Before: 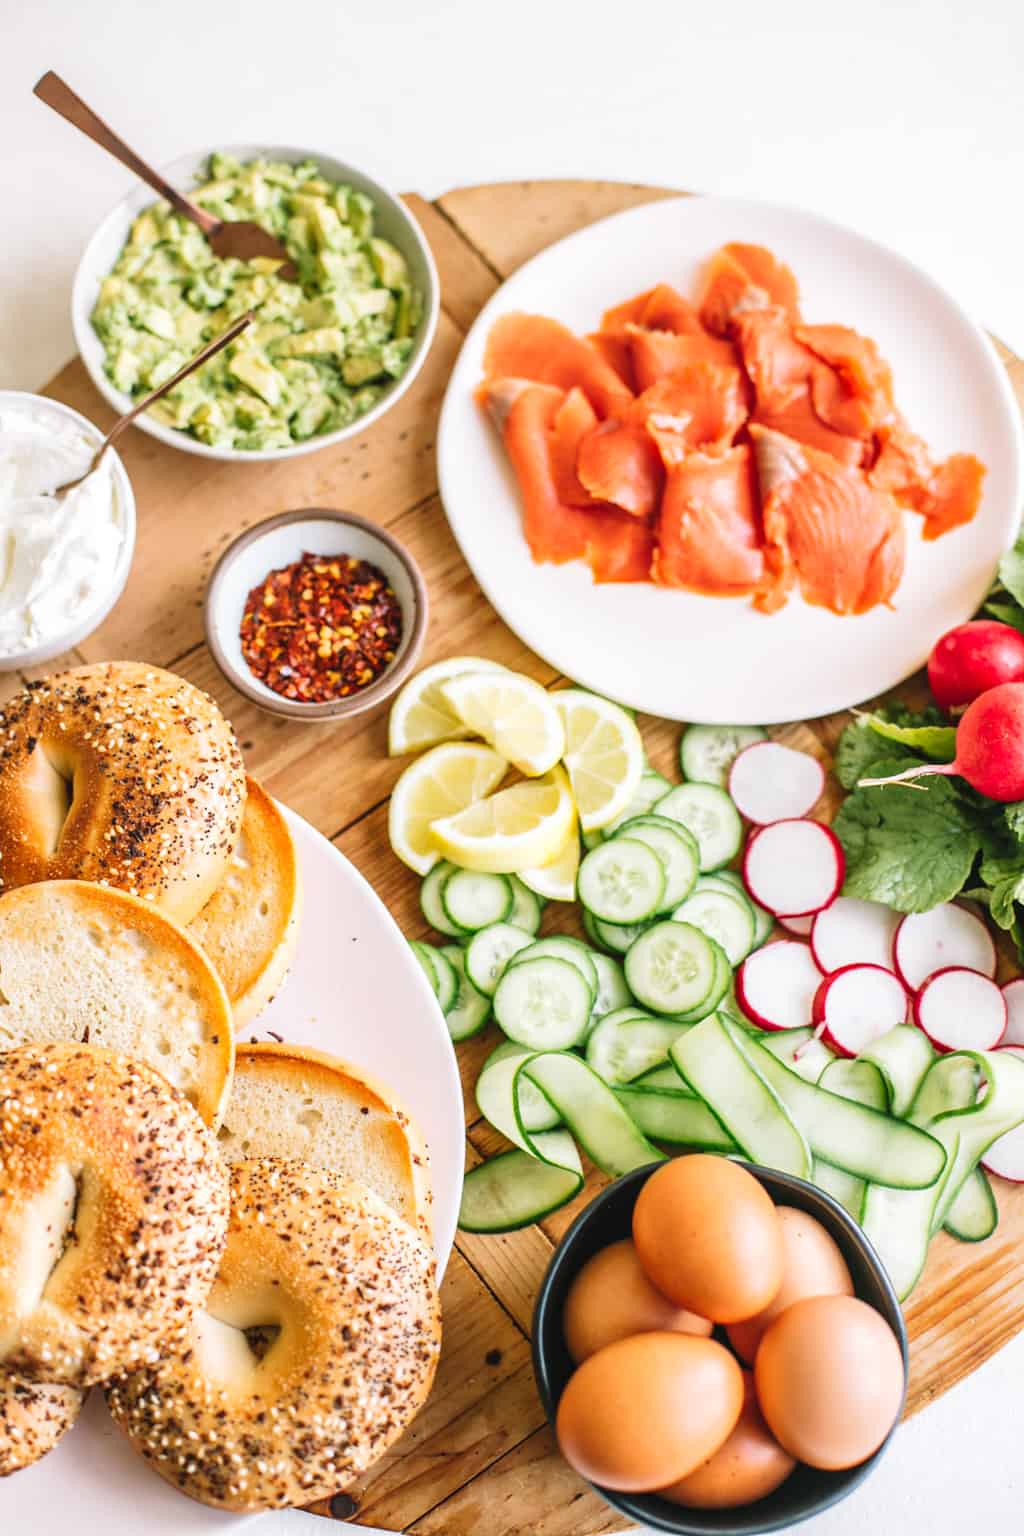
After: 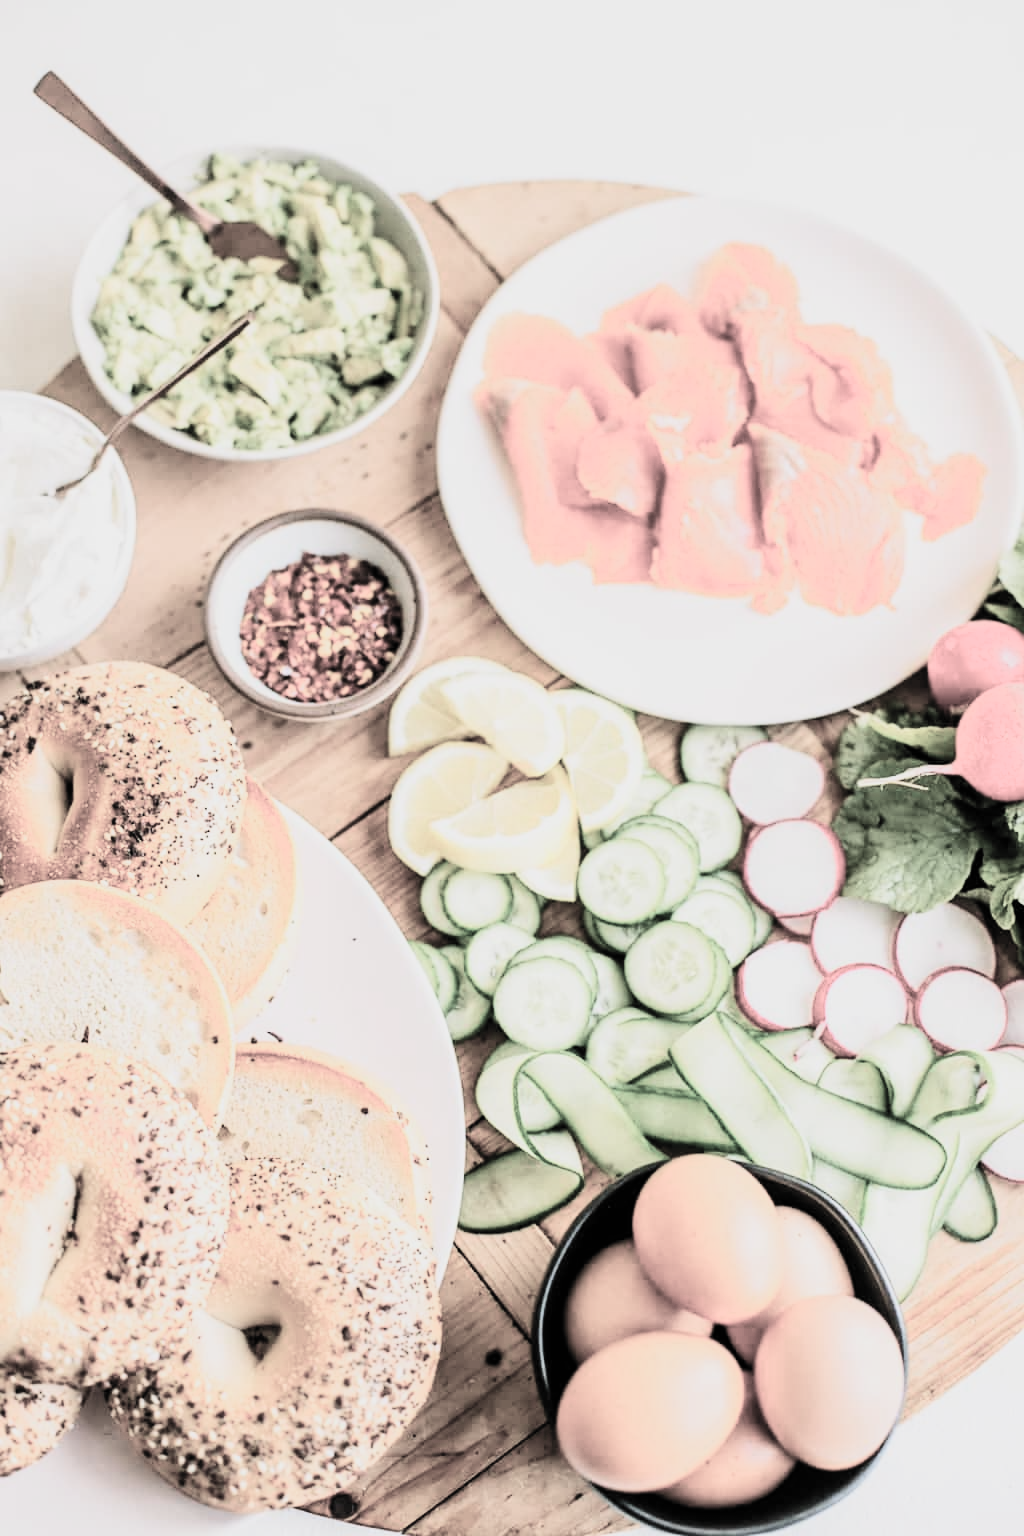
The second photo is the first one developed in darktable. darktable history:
contrast brightness saturation: contrast 0.201, brightness 0.152, saturation 0.139
color calibration: illuminant same as pipeline (D50), adaptation XYZ, x 0.346, y 0.357, temperature 5010.26 K
filmic rgb: black relative exposure -5.03 EV, white relative exposure 3.98 EV, threshold 3 EV, hardness 2.88, contrast 1.298, highlights saturation mix -31.35%, color science v5 (2021), contrast in shadows safe, contrast in highlights safe, enable highlight reconstruction true
